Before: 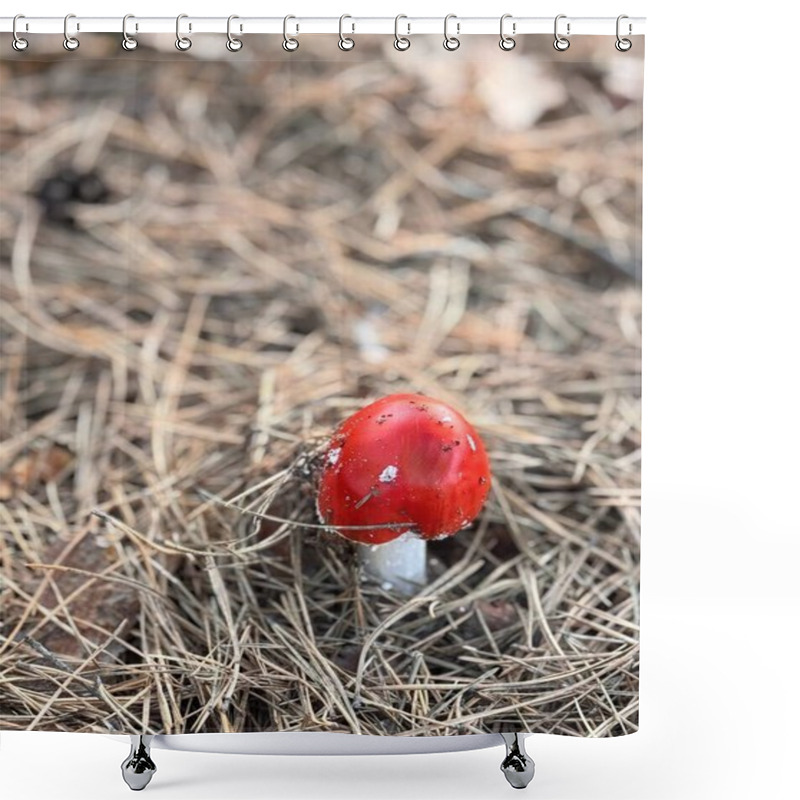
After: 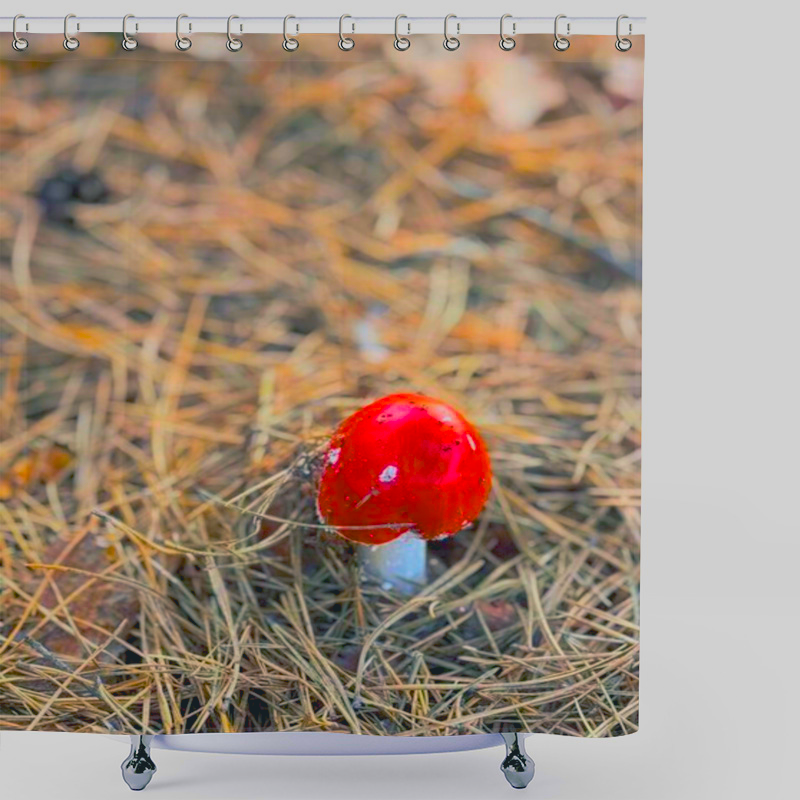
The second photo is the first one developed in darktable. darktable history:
tone curve: curves: ch0 [(0, 0.024) (0.119, 0.146) (0.474, 0.464) (0.718, 0.721) (0.817, 0.839) (1, 0.998)]; ch1 [(0, 0) (0.377, 0.416) (0.439, 0.451) (0.477, 0.477) (0.501, 0.497) (0.538, 0.544) (0.58, 0.602) (0.664, 0.676) (0.783, 0.804) (1, 1)]; ch2 [(0, 0) (0.38, 0.405) (0.463, 0.456) (0.498, 0.497) (0.524, 0.535) (0.578, 0.576) (0.648, 0.665) (1, 1)], preserve colors none
exposure: black level correction 0.007, compensate exposure bias true, compensate highlight preservation false
color balance rgb: shadows lift › chroma 7.451%, shadows lift › hue 243.98°, global offset › luminance 0.248%, global offset › hue 168.45°, linear chroma grading › shadows 16.945%, linear chroma grading › highlights 62.166%, linear chroma grading › global chroma 49.415%, perceptual saturation grading › global saturation 30.003%, contrast -29.725%
